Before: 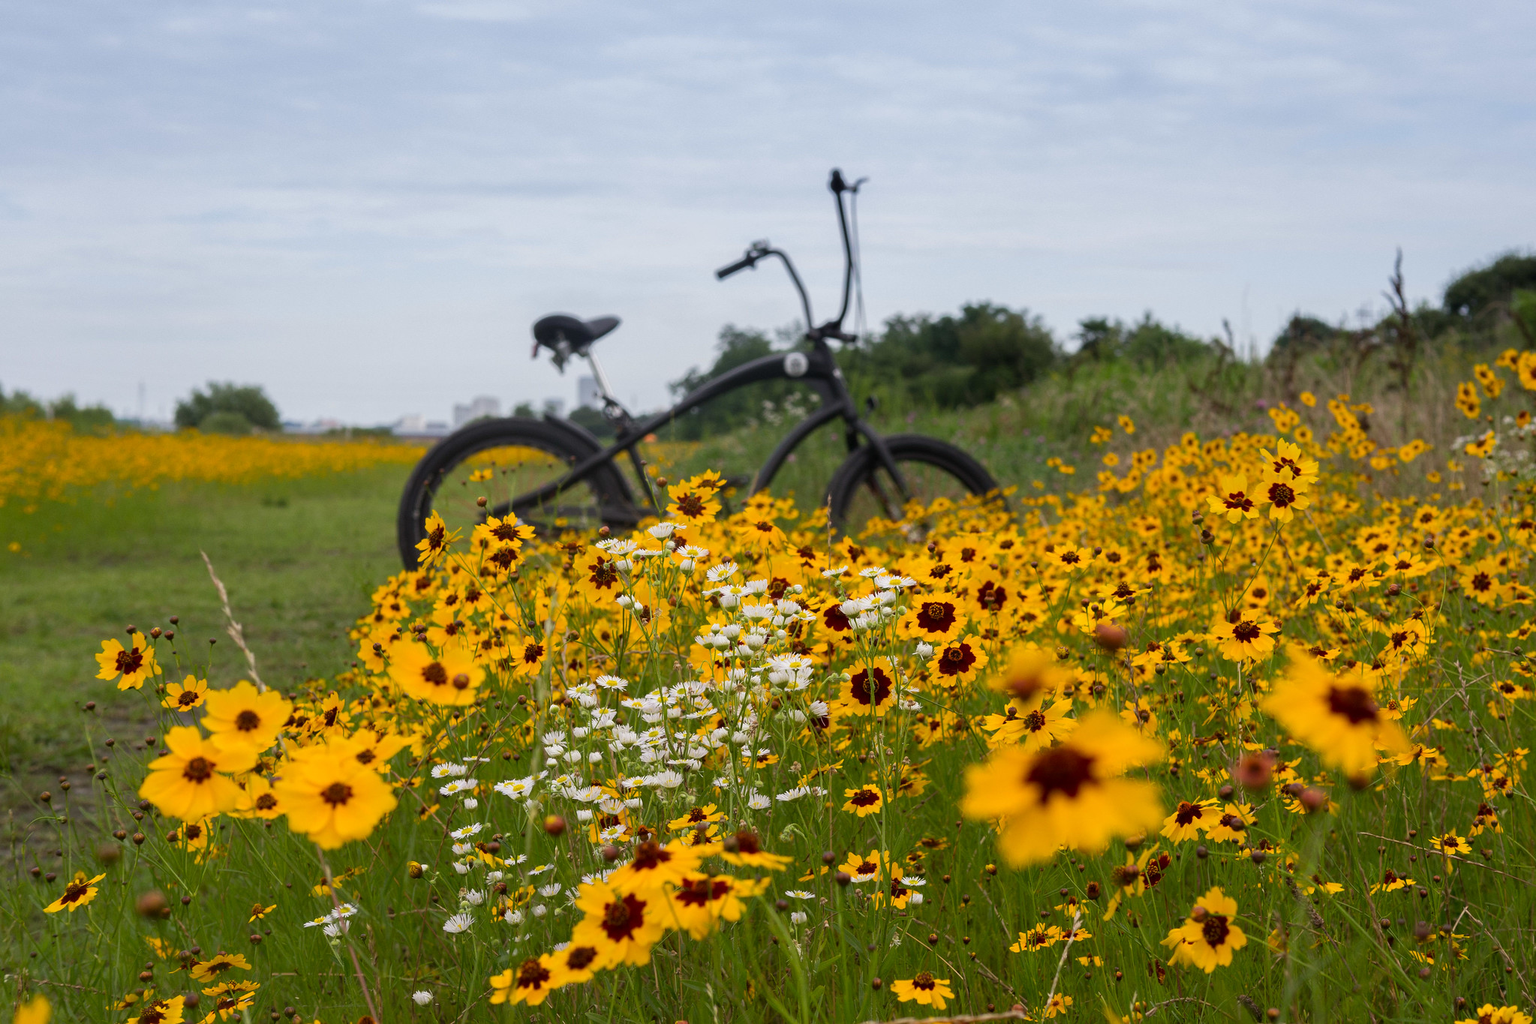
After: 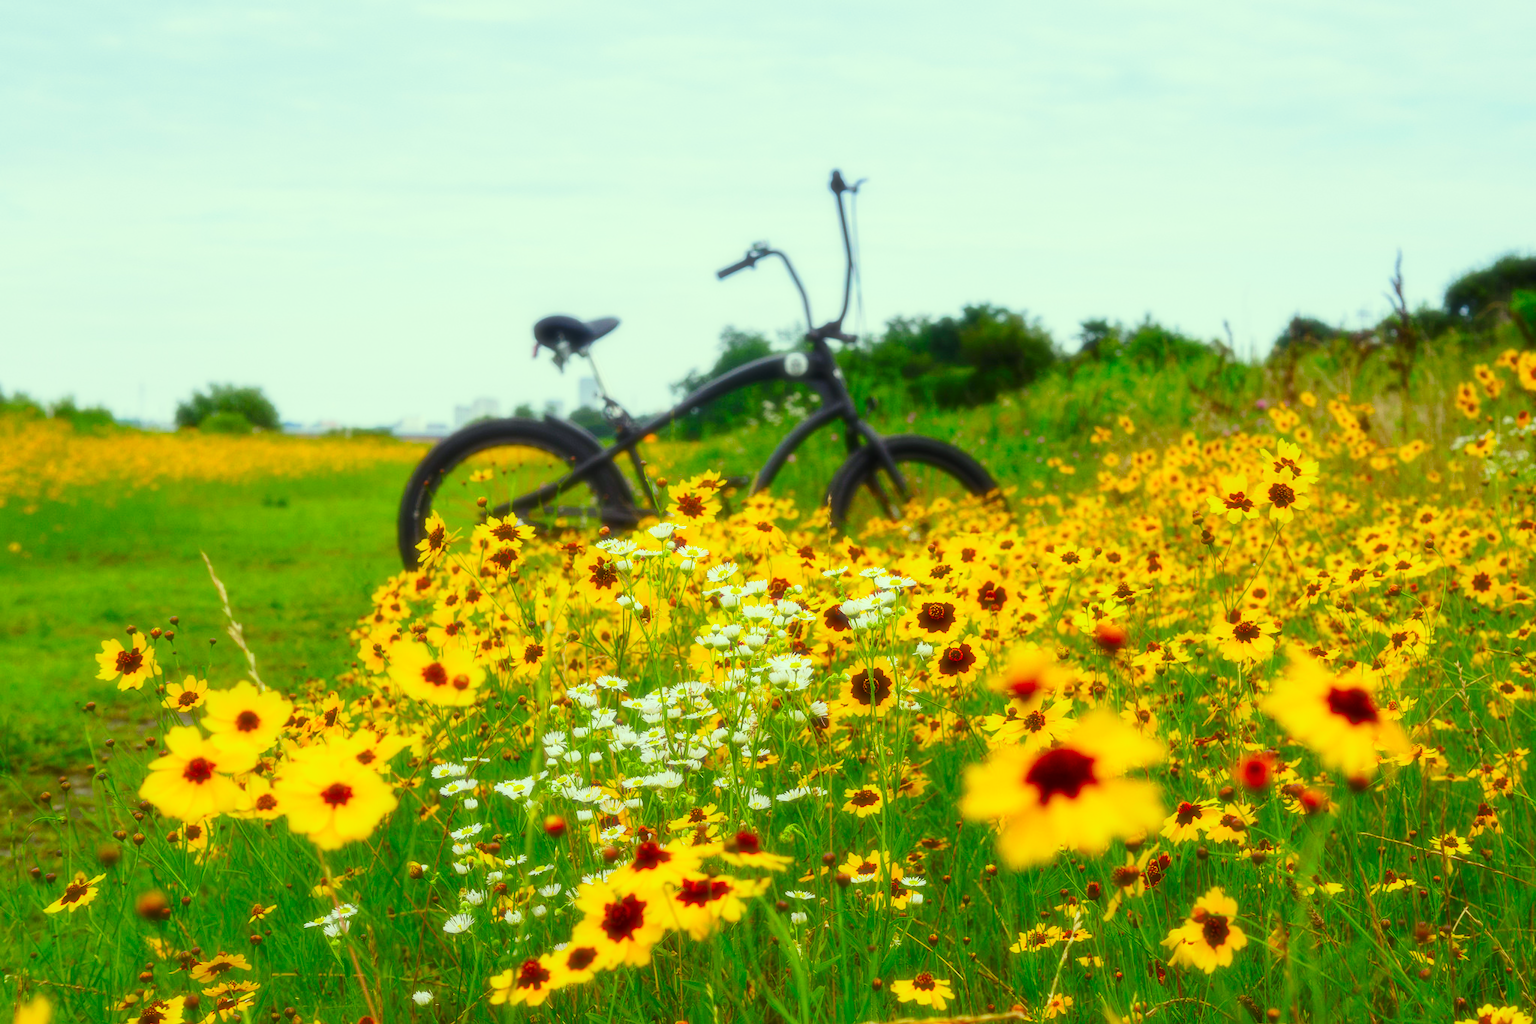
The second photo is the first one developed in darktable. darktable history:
soften: size 19.52%, mix 20.32%
color correction: highlights a* -10.77, highlights b* 9.8, saturation 1.72
base curve: curves: ch0 [(0, 0) (0.028, 0.03) (0.121, 0.232) (0.46, 0.748) (0.859, 0.968) (1, 1)], preserve colors none
